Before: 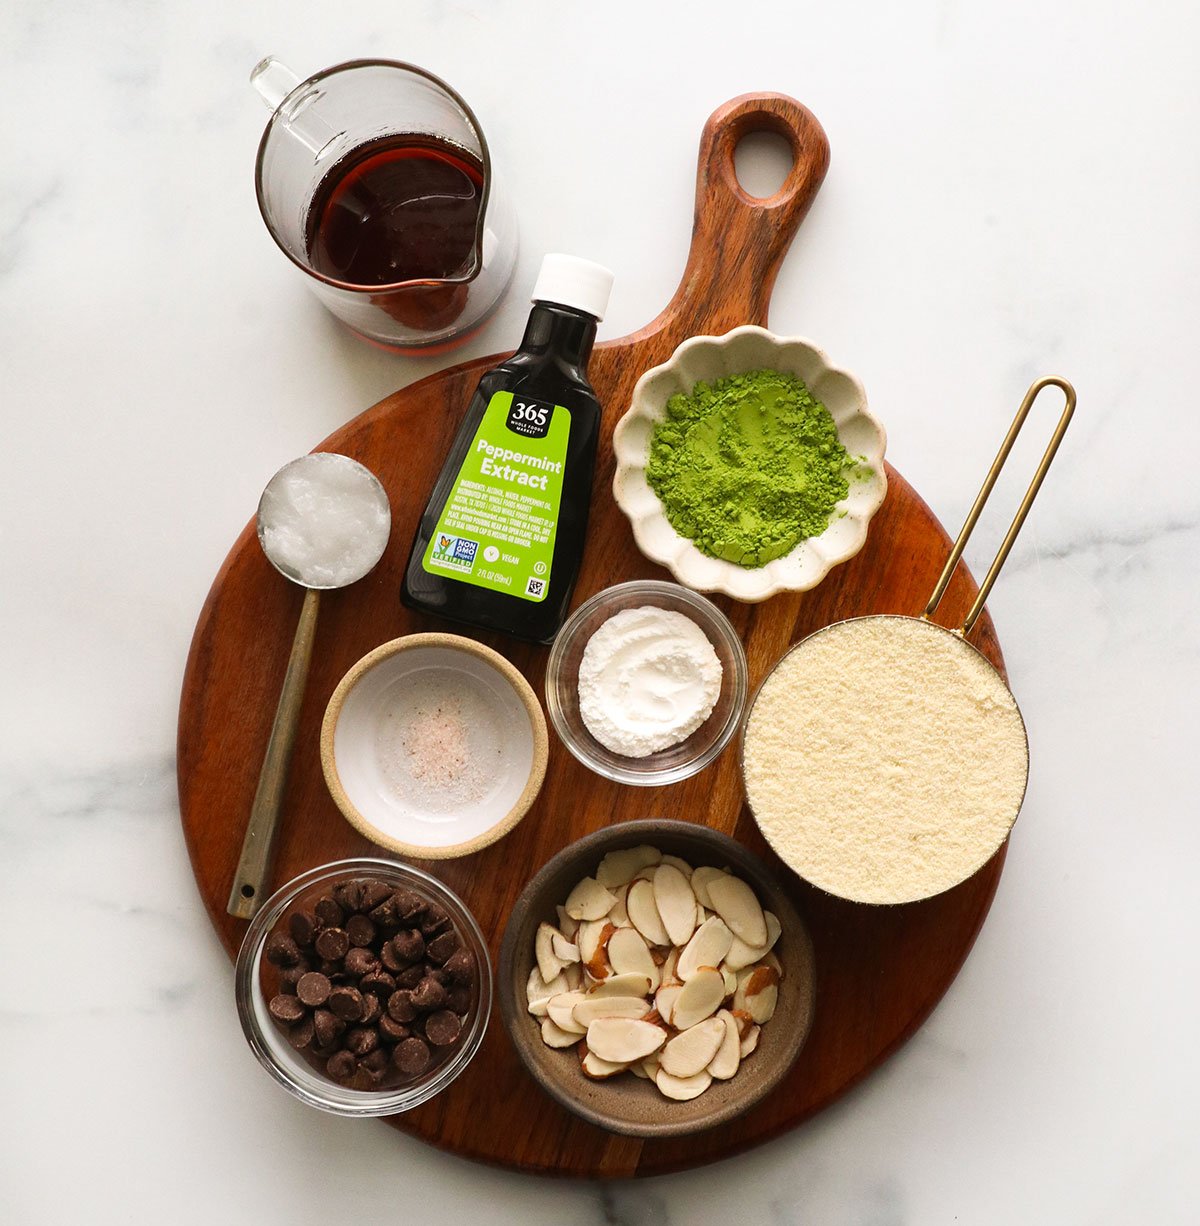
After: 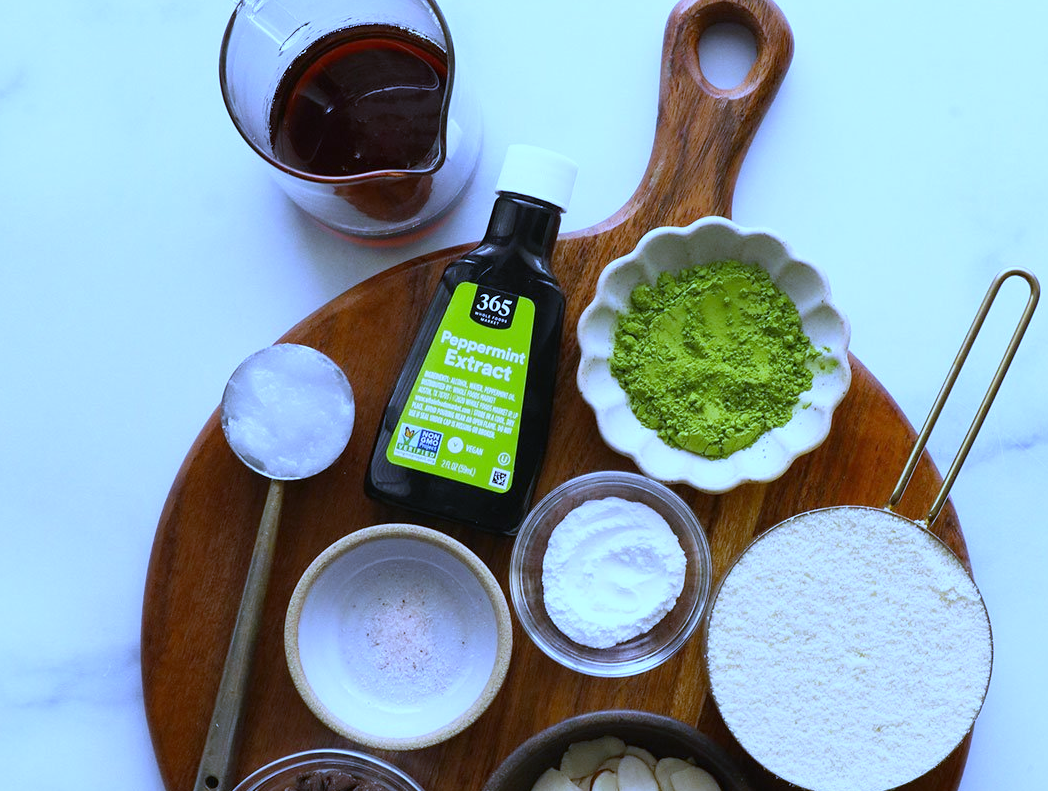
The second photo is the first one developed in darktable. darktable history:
exposure: exposure -0.021 EV, compensate highlight preservation false
crop: left 3.015%, top 8.969%, right 9.647%, bottom 26.457%
white balance: red 0.766, blue 1.537
